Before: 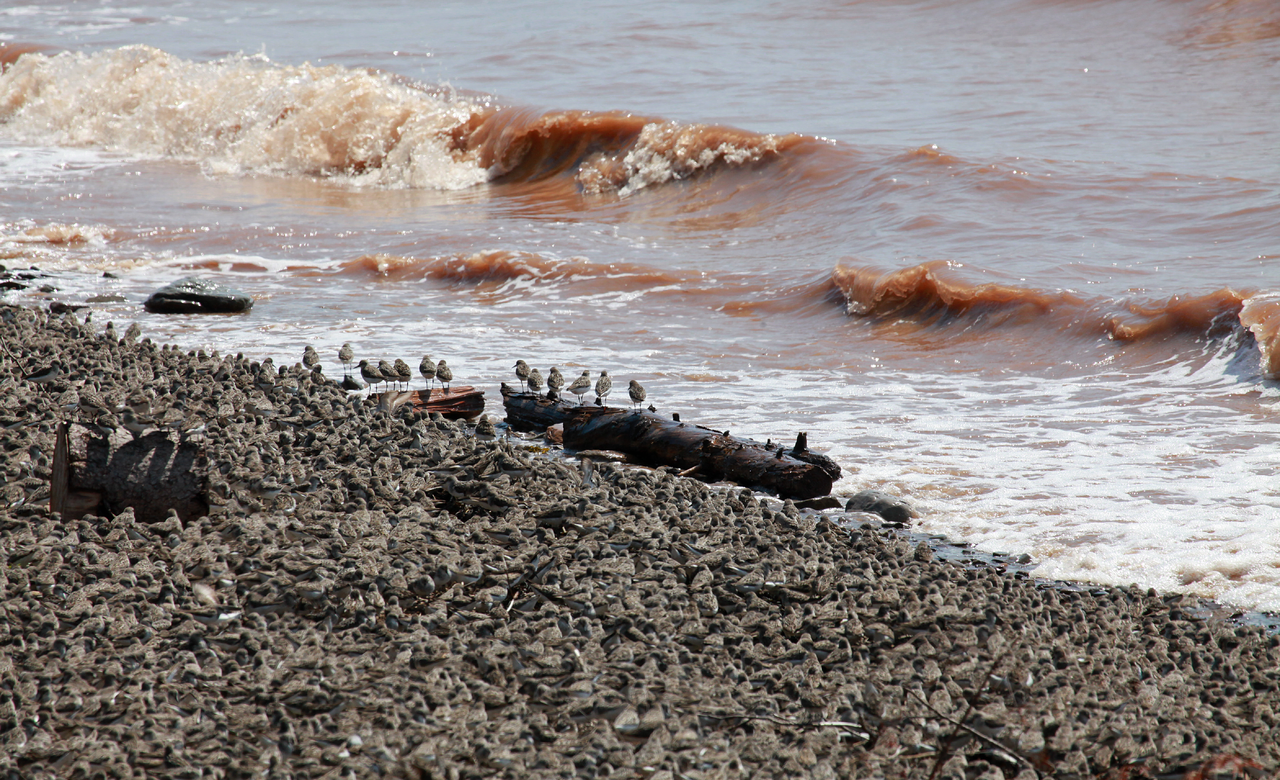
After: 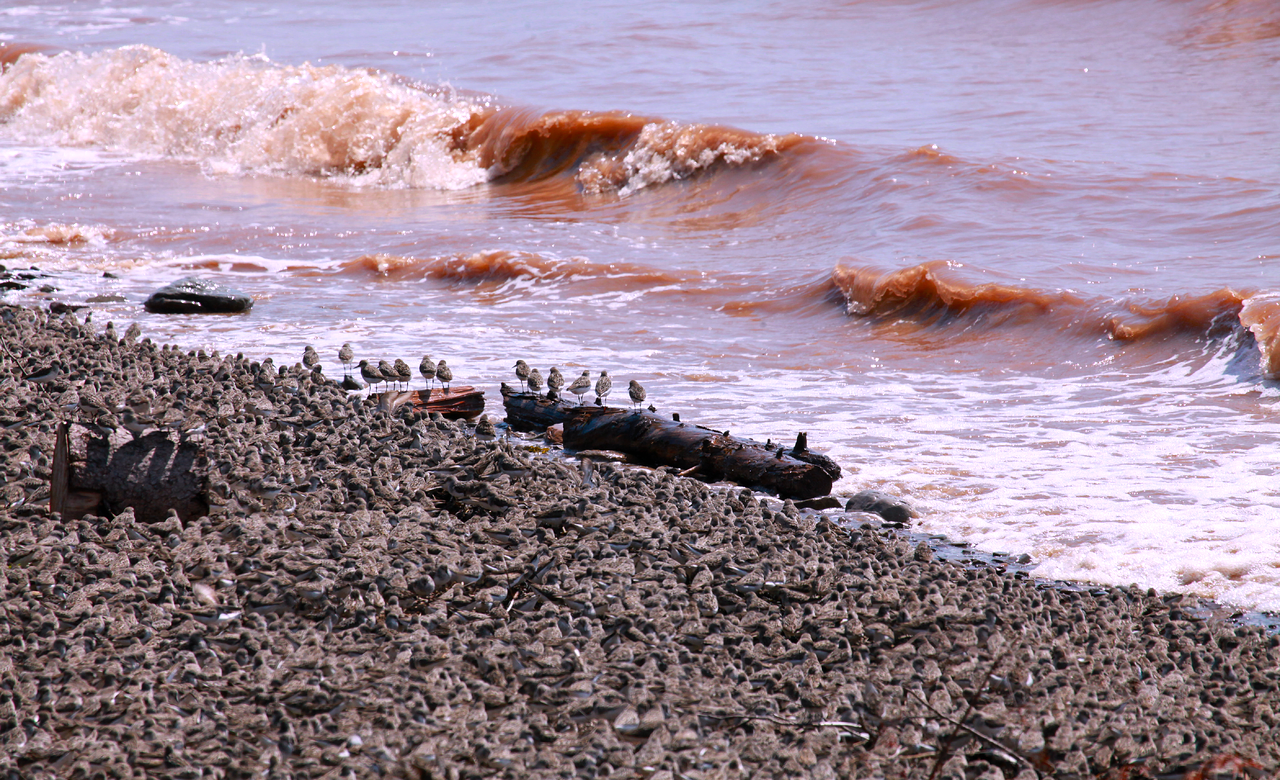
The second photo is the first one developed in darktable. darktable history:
white balance: red 1.066, blue 1.119
color balance rgb: linear chroma grading › global chroma 10%, perceptual saturation grading › global saturation 5%, perceptual brilliance grading › global brilliance 4%, global vibrance 7%, saturation formula JzAzBz (2021)
